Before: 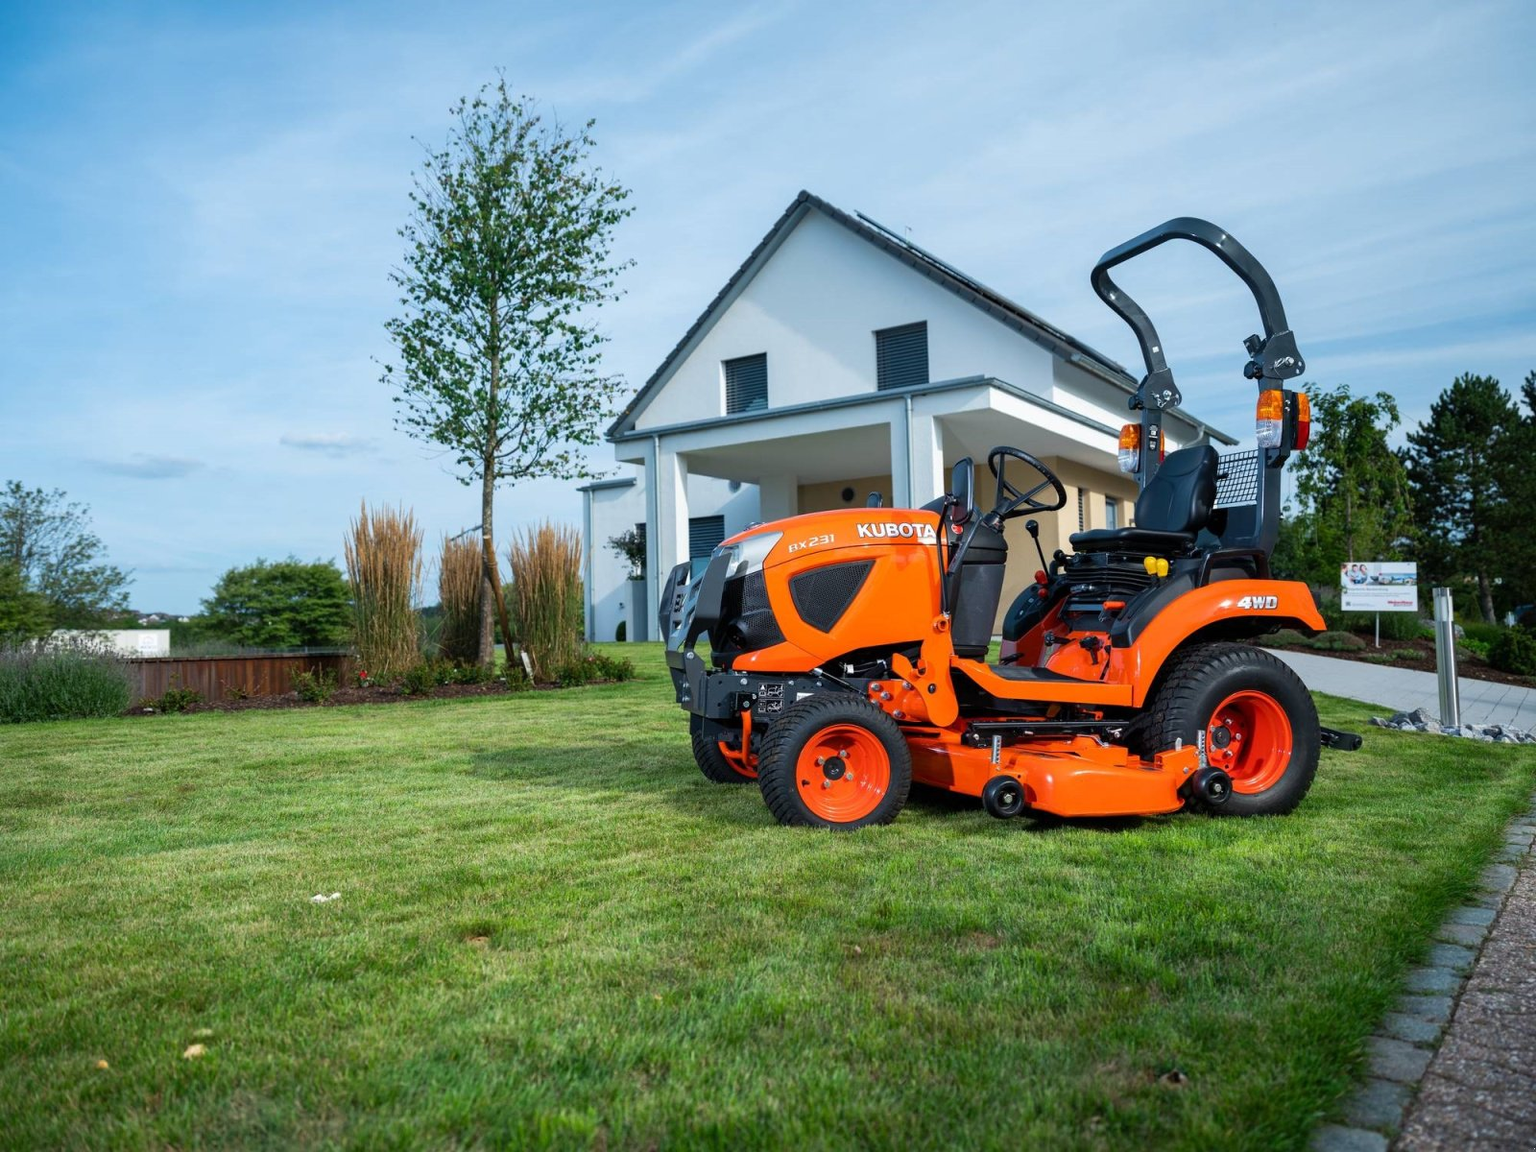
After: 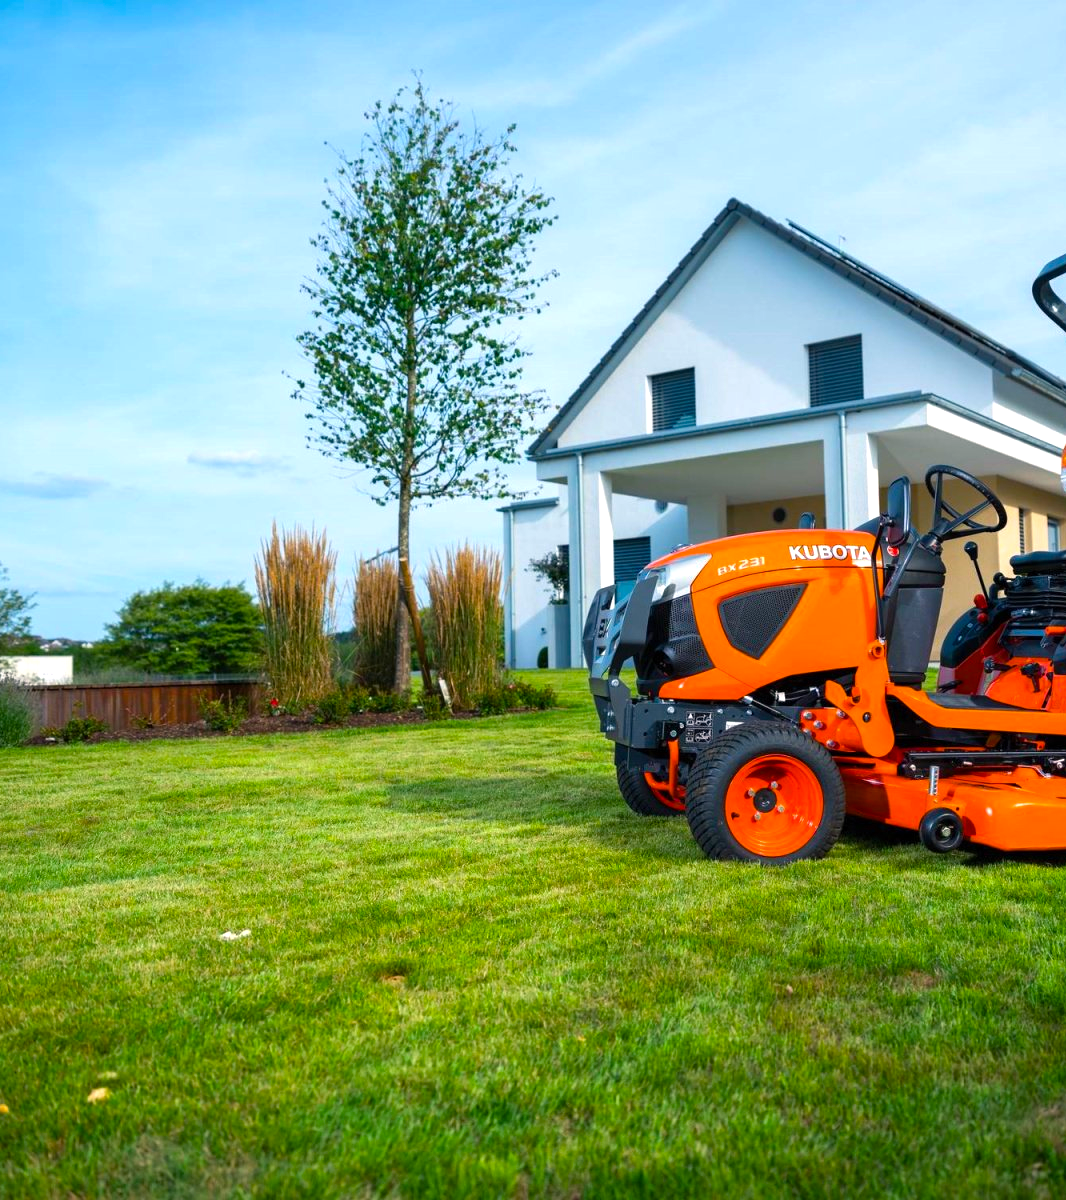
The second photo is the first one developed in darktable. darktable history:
crop and rotate: left 6.517%, right 26.834%
color balance rgb: power › hue 330.19°, highlights gain › chroma 1.402%, highlights gain › hue 51.59°, perceptual saturation grading › global saturation 30.419%, perceptual brilliance grading › global brilliance 10.934%, global vibrance 20%
